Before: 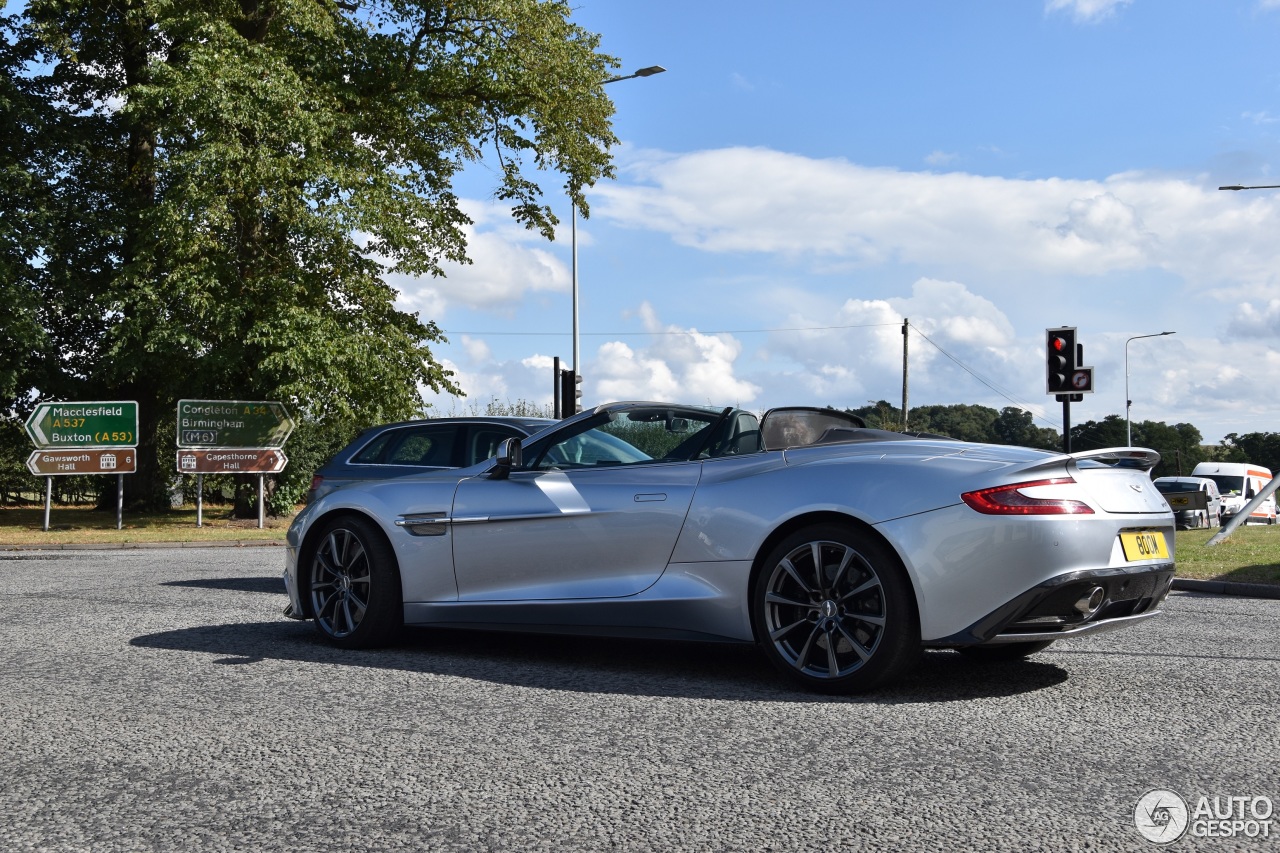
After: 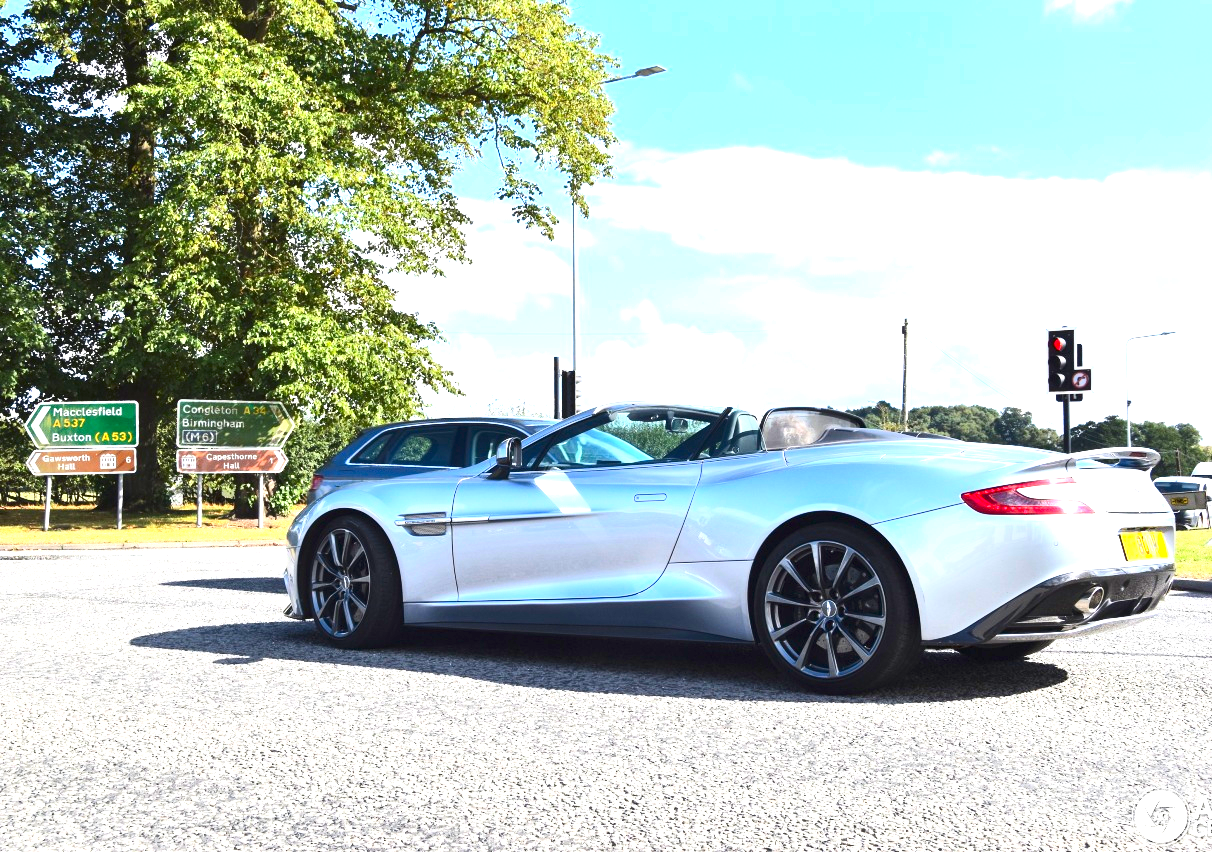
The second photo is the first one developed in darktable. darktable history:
crop and rotate: left 0%, right 5.304%
exposure: black level correction 0, exposure 1.985 EV, compensate exposure bias true, compensate highlight preservation false
contrast brightness saturation: contrast 0.229, brightness 0.104, saturation 0.289
